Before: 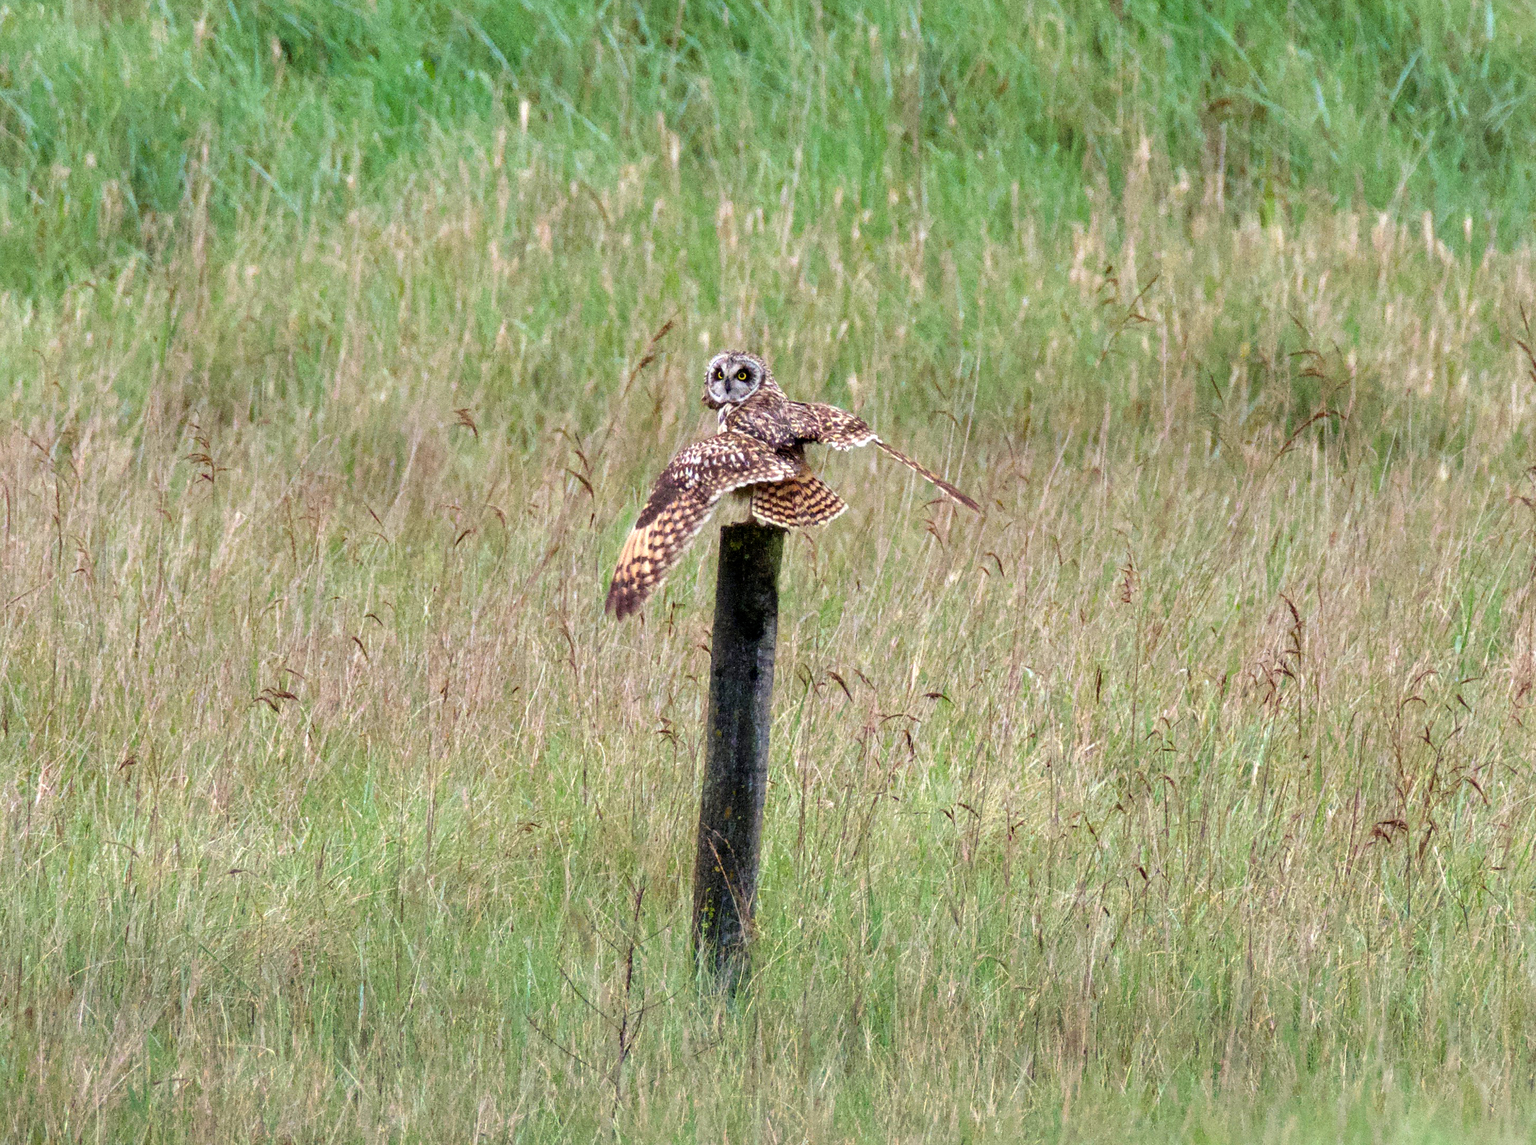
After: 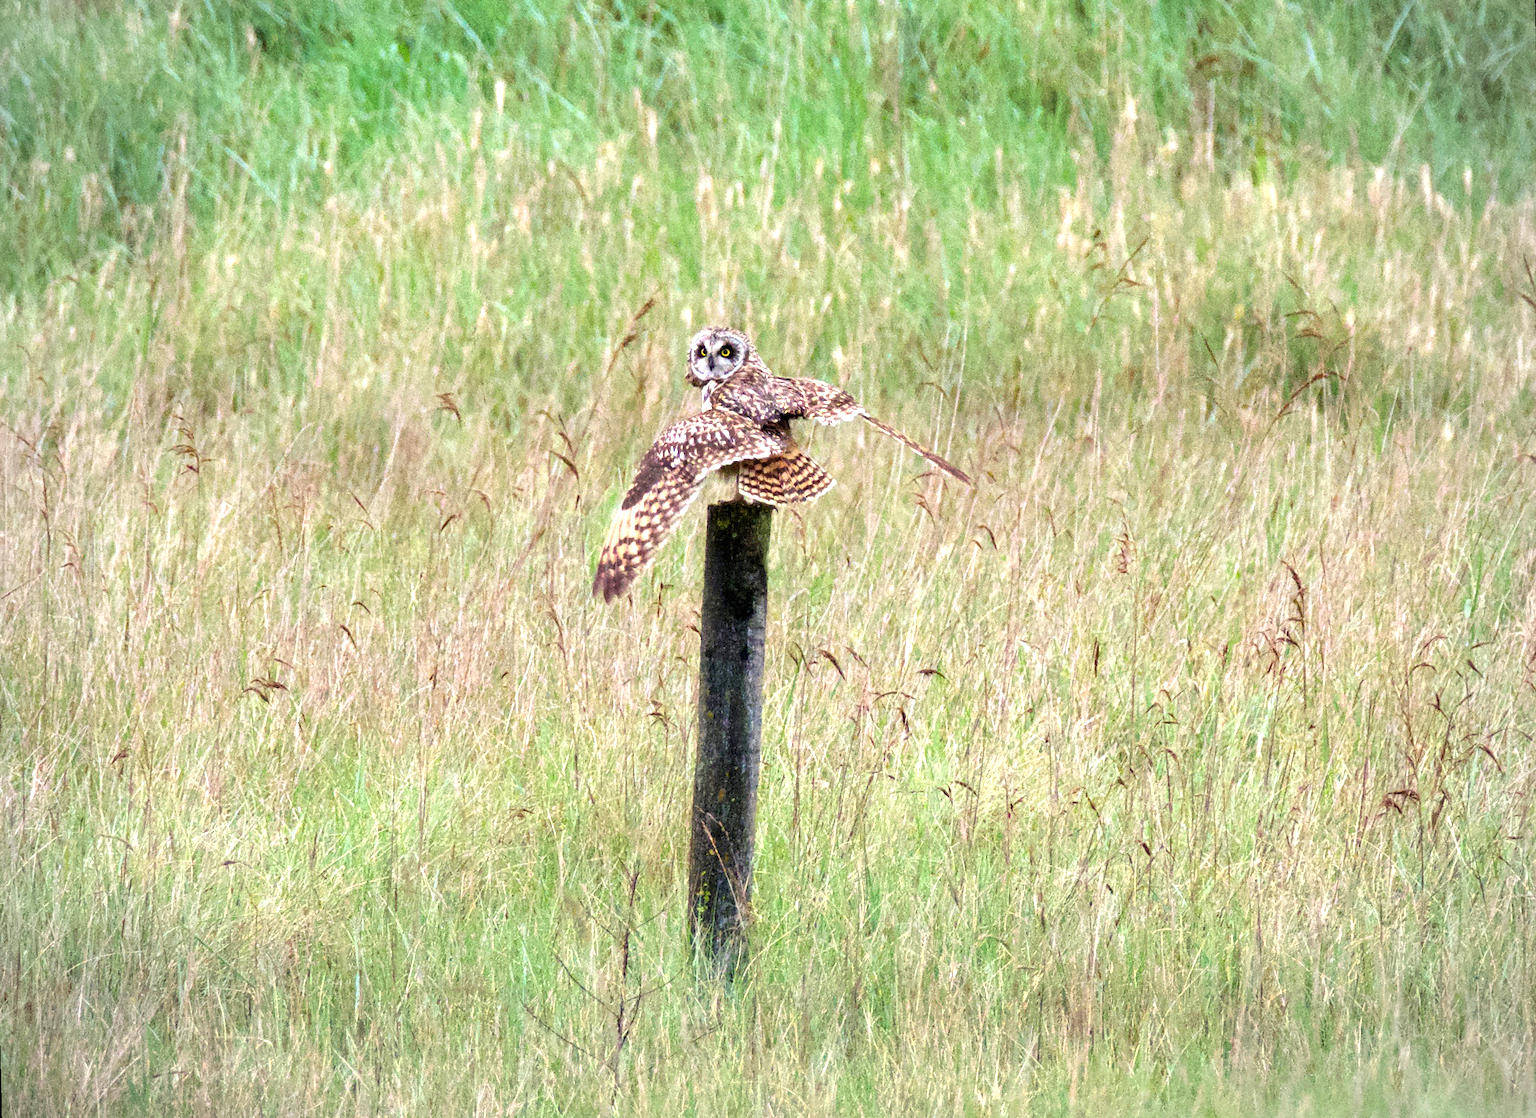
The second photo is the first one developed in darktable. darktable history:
rotate and perspective: rotation -1.32°, lens shift (horizontal) -0.031, crop left 0.015, crop right 0.985, crop top 0.047, crop bottom 0.982
vignetting: fall-off radius 60.92%
exposure: black level correction 0, exposure 0.7 EV, compensate exposure bias true, compensate highlight preservation false
